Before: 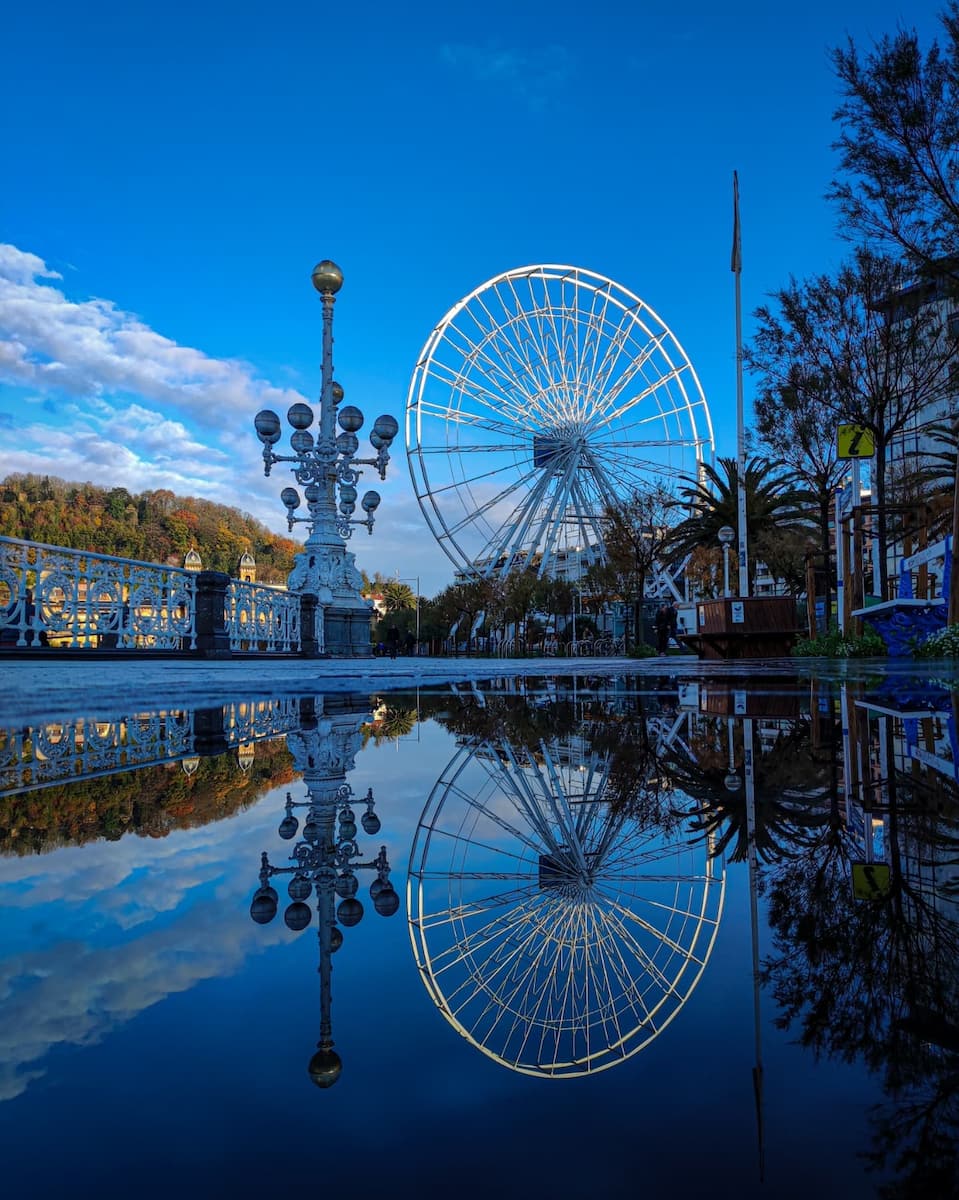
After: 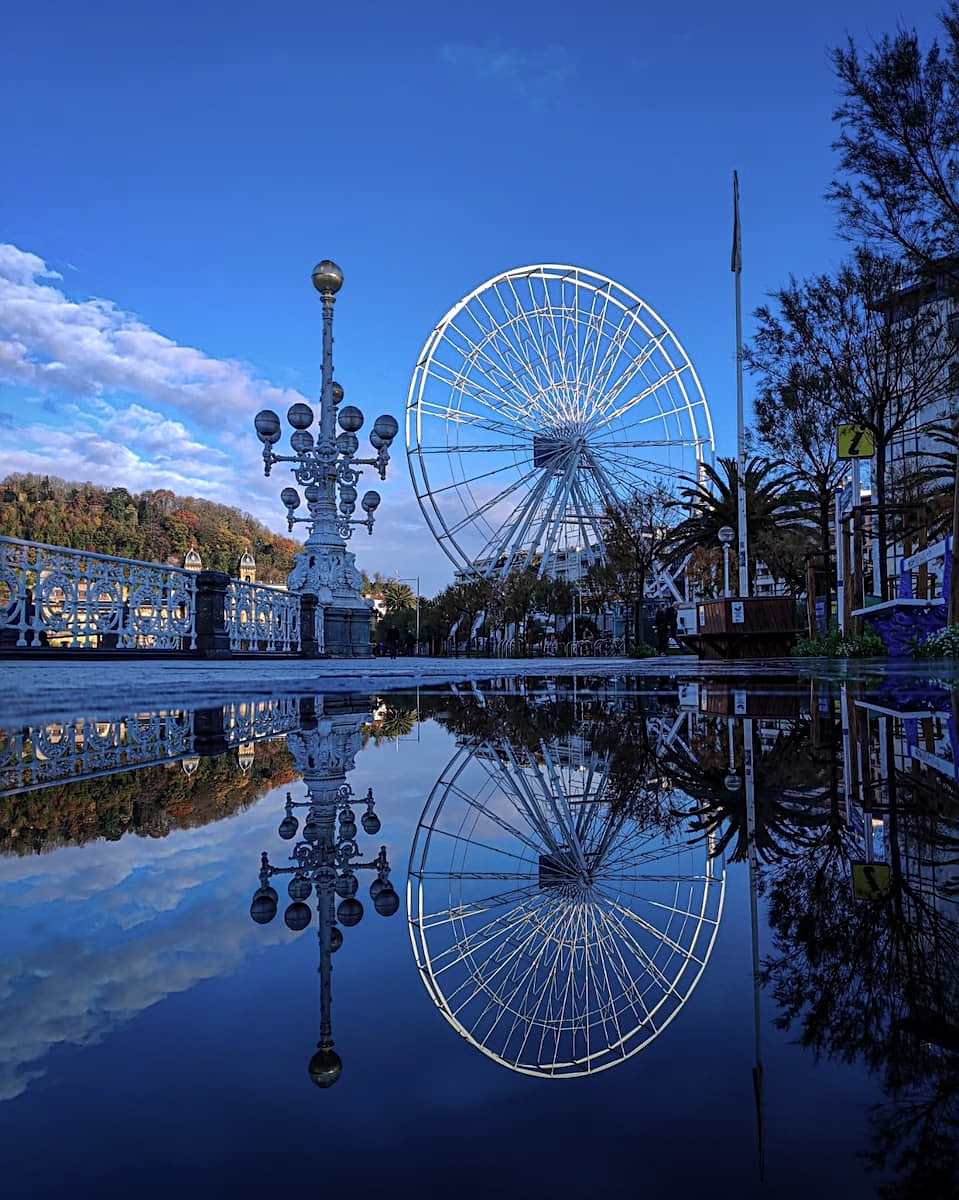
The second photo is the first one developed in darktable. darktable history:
sharpen: on, module defaults
color calibration: gray › normalize channels true, illuminant custom, x 0.363, y 0.386, temperature 4524.71 K, gamut compression 0.023
color correction: highlights b* 0.055, saturation 0.794
